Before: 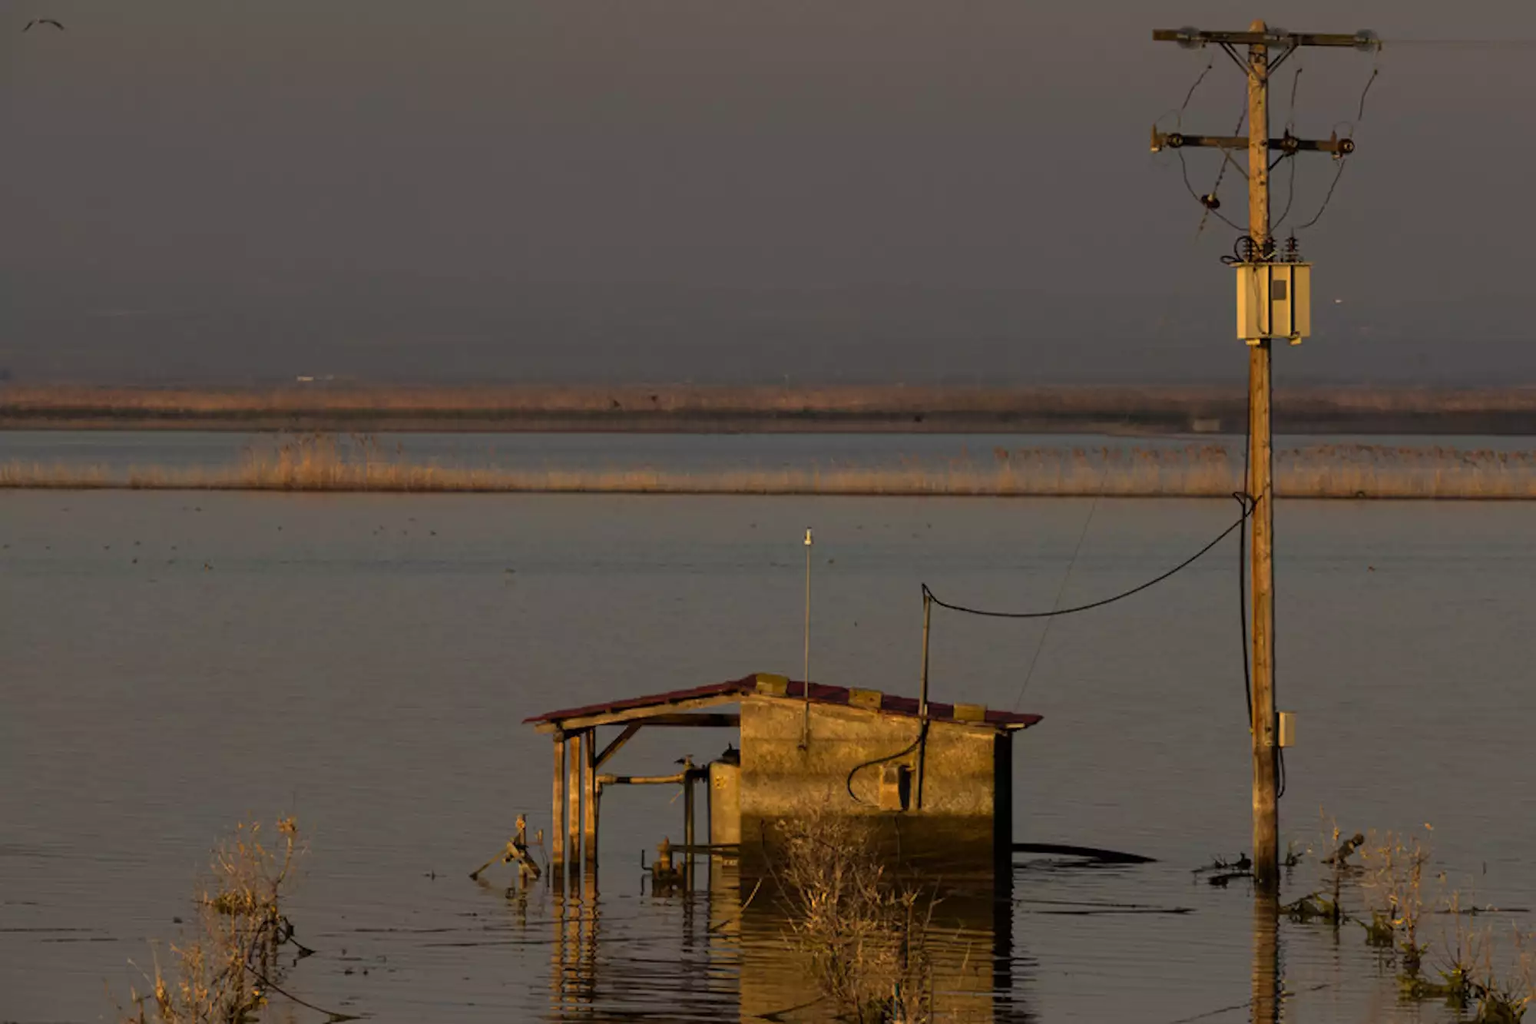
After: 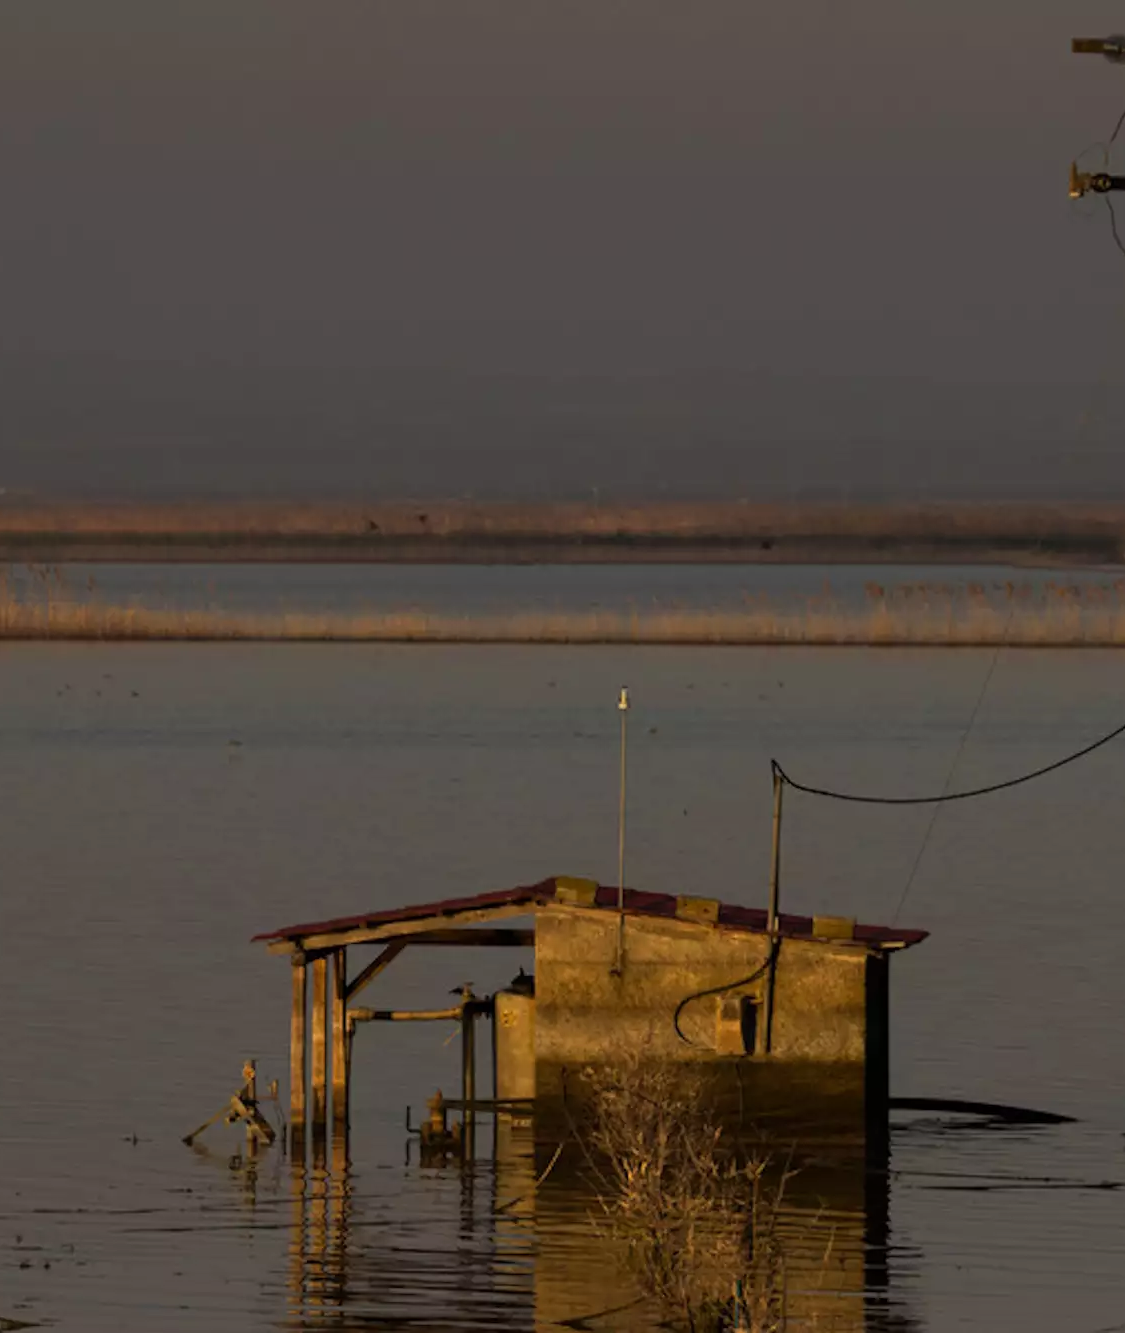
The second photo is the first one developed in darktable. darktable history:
crop: left 21.496%, right 22.254%
exposure: exposure -0.242 EV, compensate highlight preservation false
